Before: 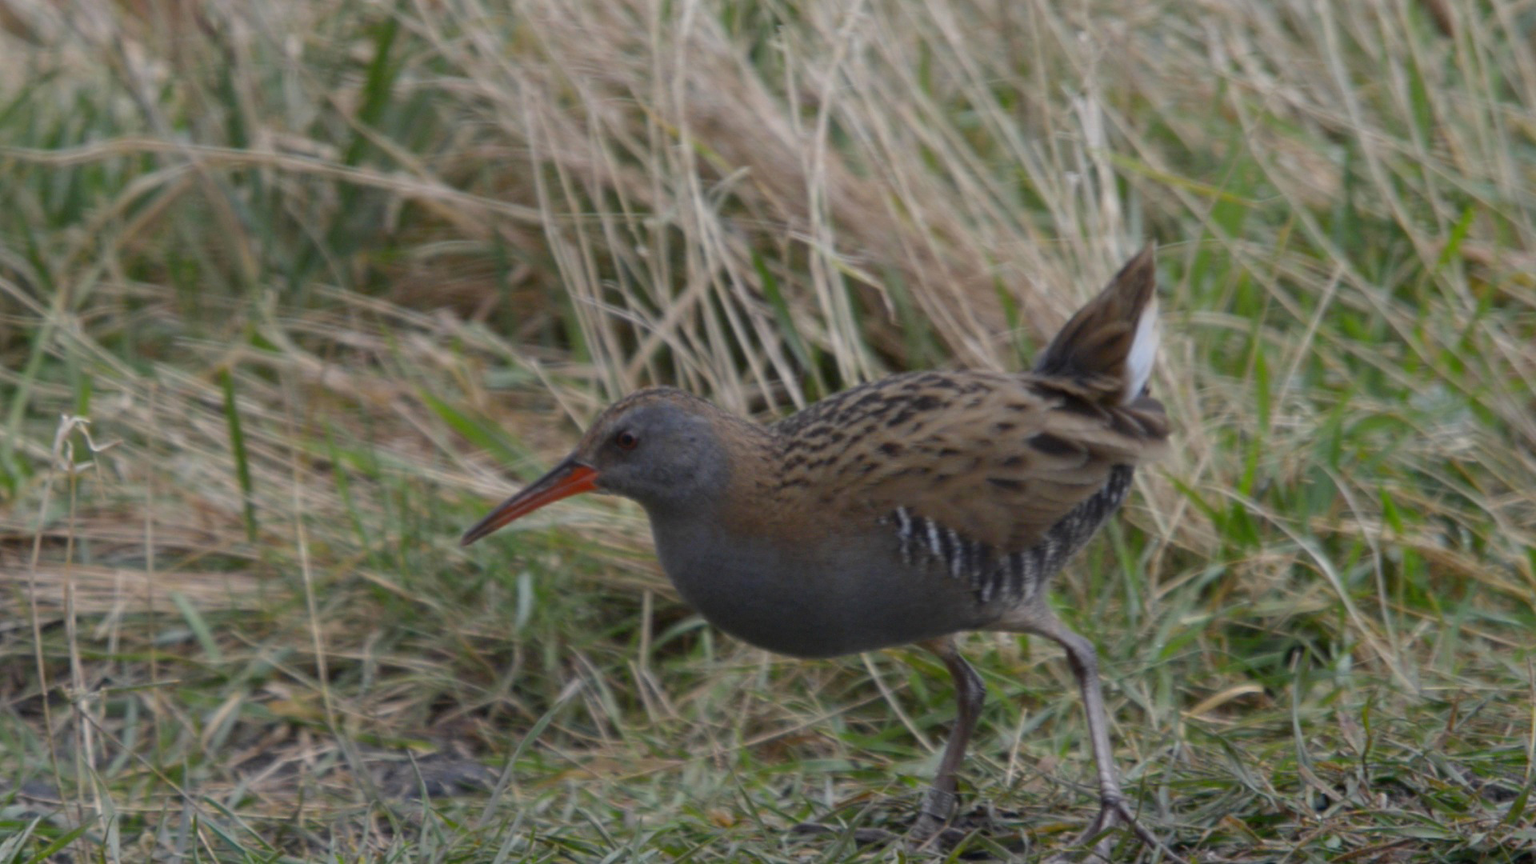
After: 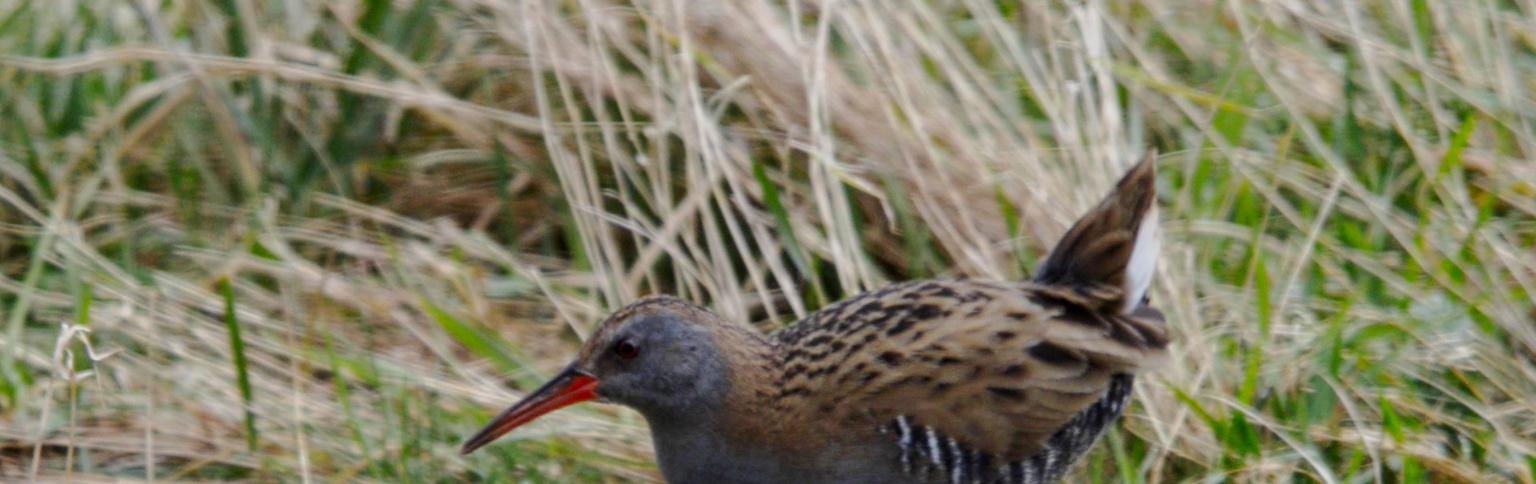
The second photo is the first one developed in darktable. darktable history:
crop and rotate: top 10.605%, bottom 33.274%
local contrast: on, module defaults
tone curve: curves: ch0 [(0, 0) (0.003, 0.013) (0.011, 0.016) (0.025, 0.021) (0.044, 0.029) (0.069, 0.039) (0.1, 0.056) (0.136, 0.085) (0.177, 0.14) (0.224, 0.201) (0.277, 0.28) (0.335, 0.372) (0.399, 0.475) (0.468, 0.567) (0.543, 0.643) (0.623, 0.722) (0.709, 0.801) (0.801, 0.859) (0.898, 0.927) (1, 1)], preserve colors none
